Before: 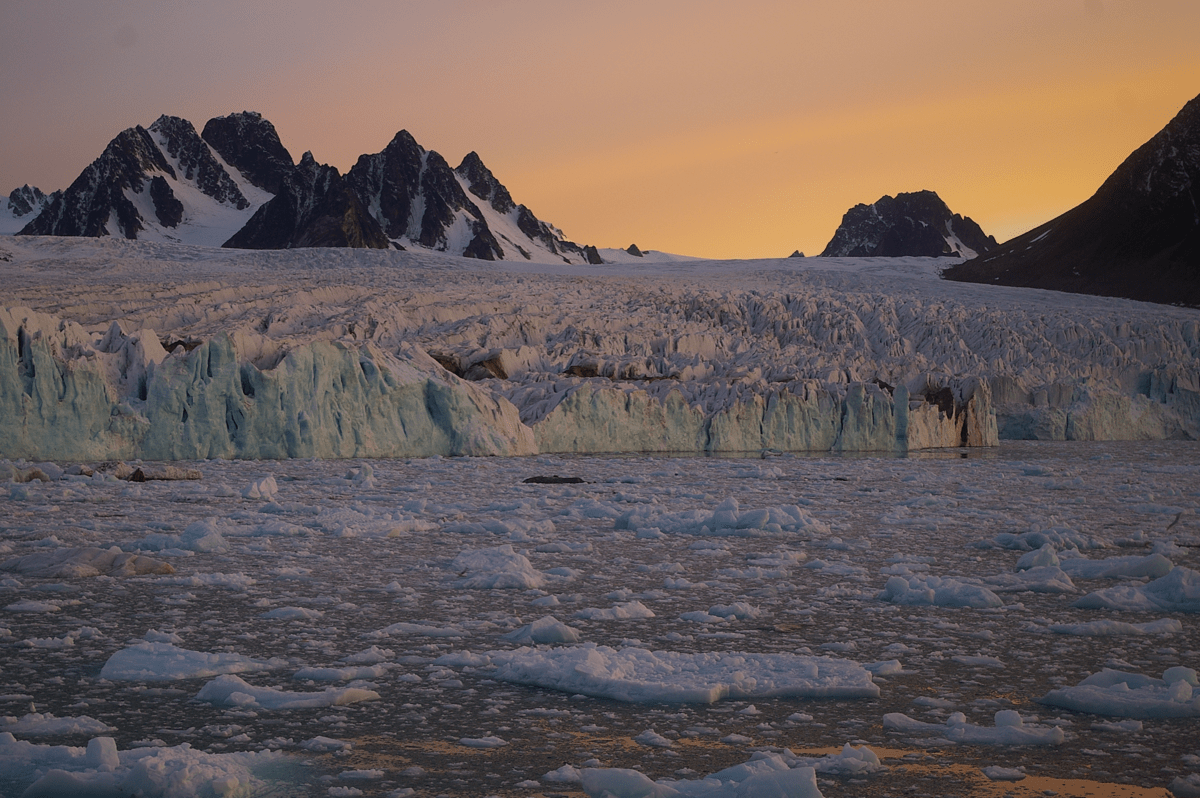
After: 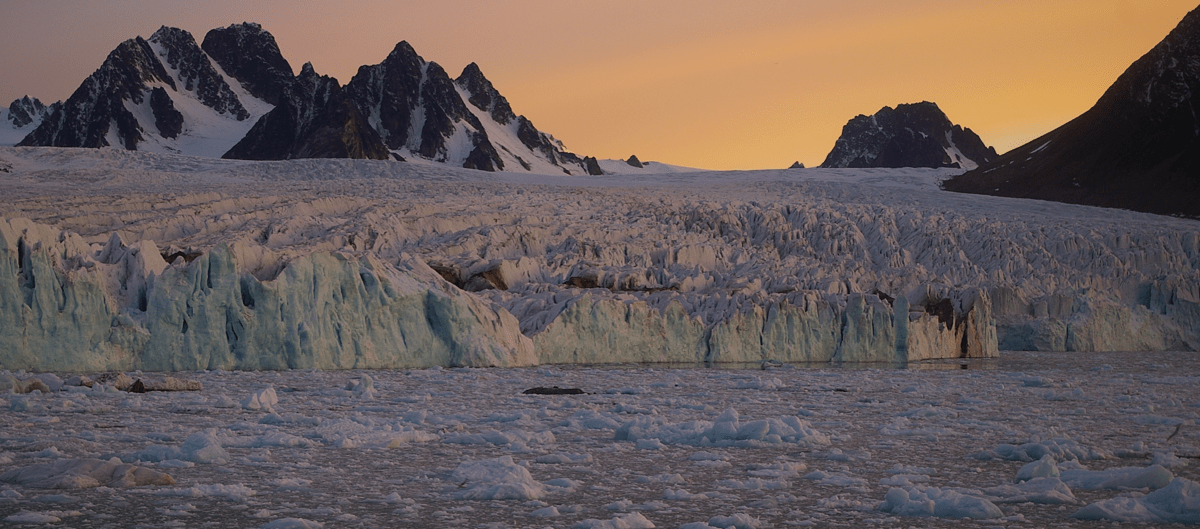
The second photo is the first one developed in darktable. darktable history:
crop: top 11.184%, bottom 22.453%
